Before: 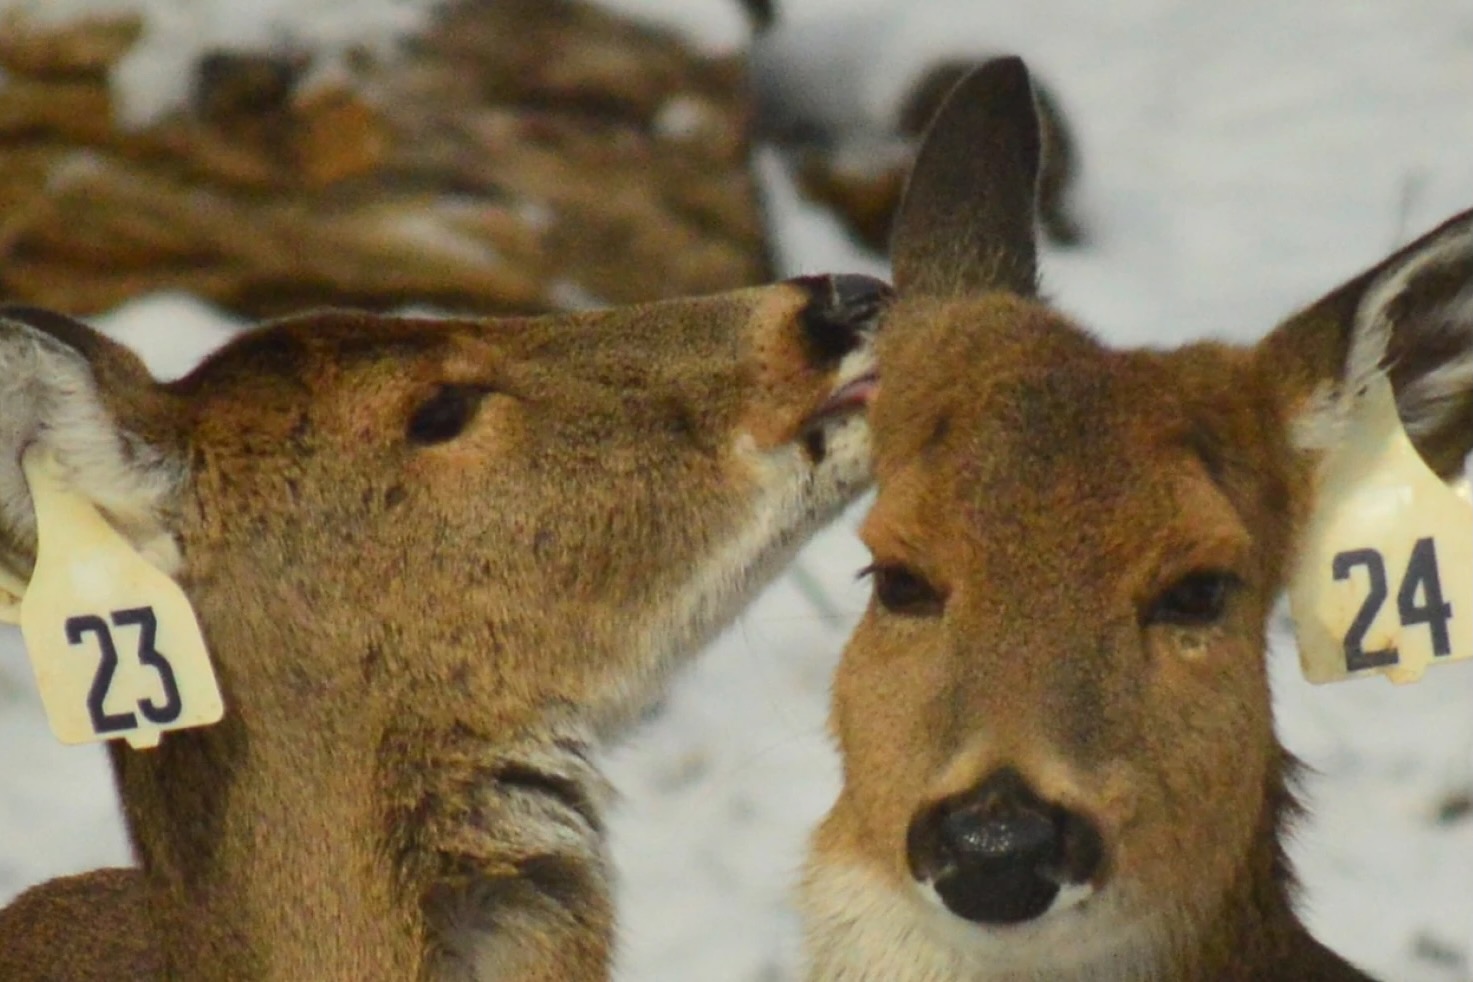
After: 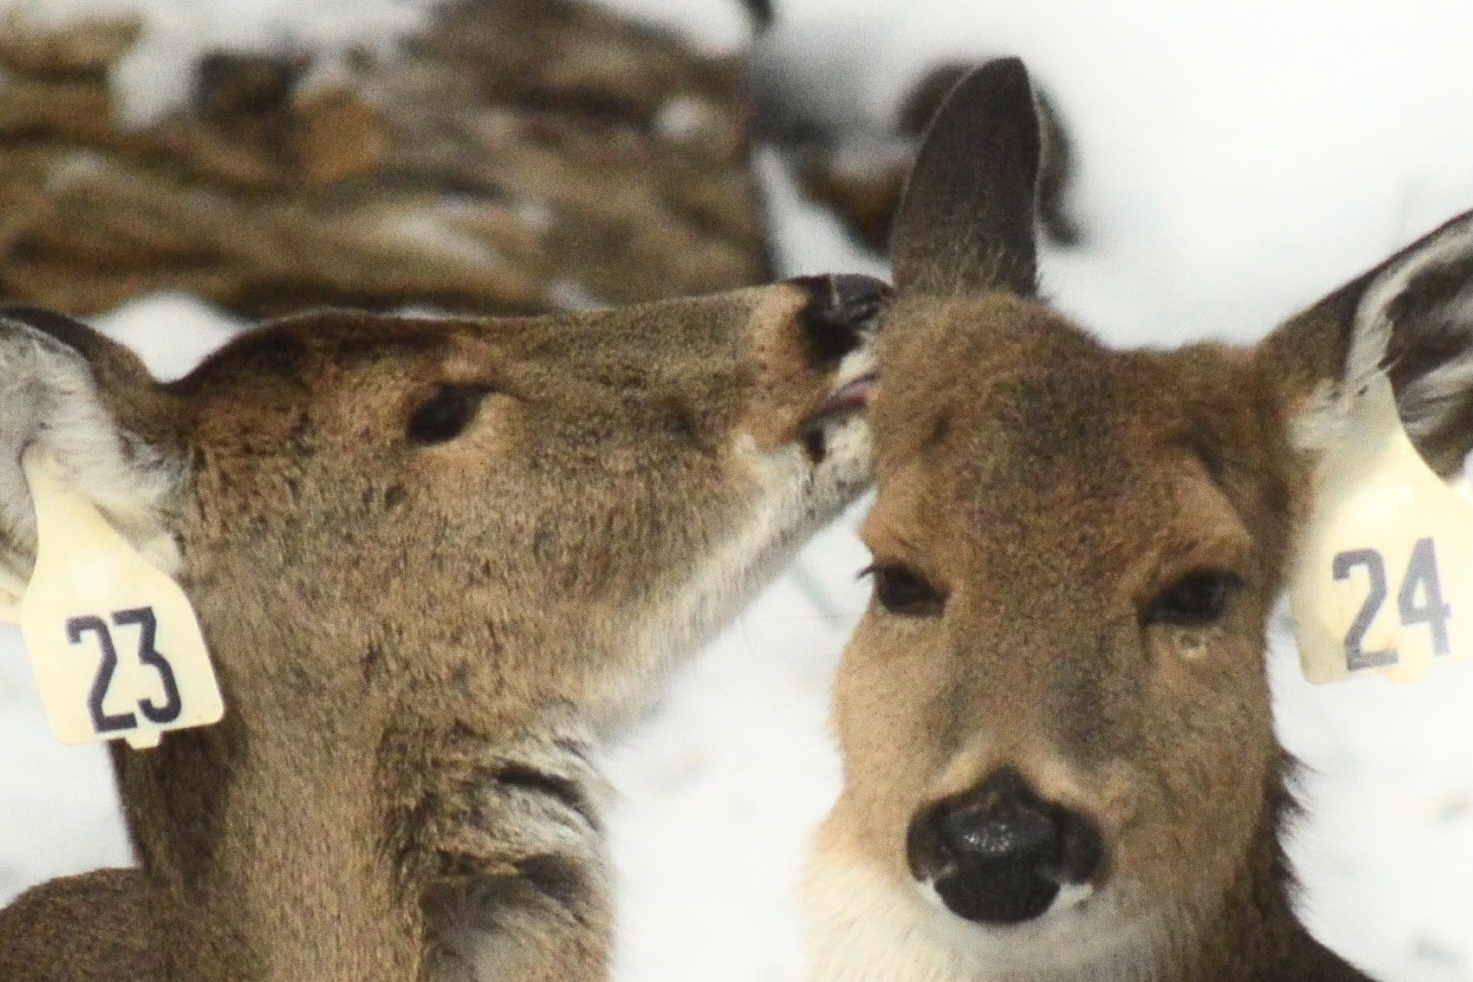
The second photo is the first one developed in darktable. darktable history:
contrast brightness saturation: contrast 0.1, saturation -0.36
shadows and highlights: shadows -21.3, highlights 100, soften with gaussian
grain: on, module defaults
exposure: exposure 0.4 EV, compensate highlight preservation false
